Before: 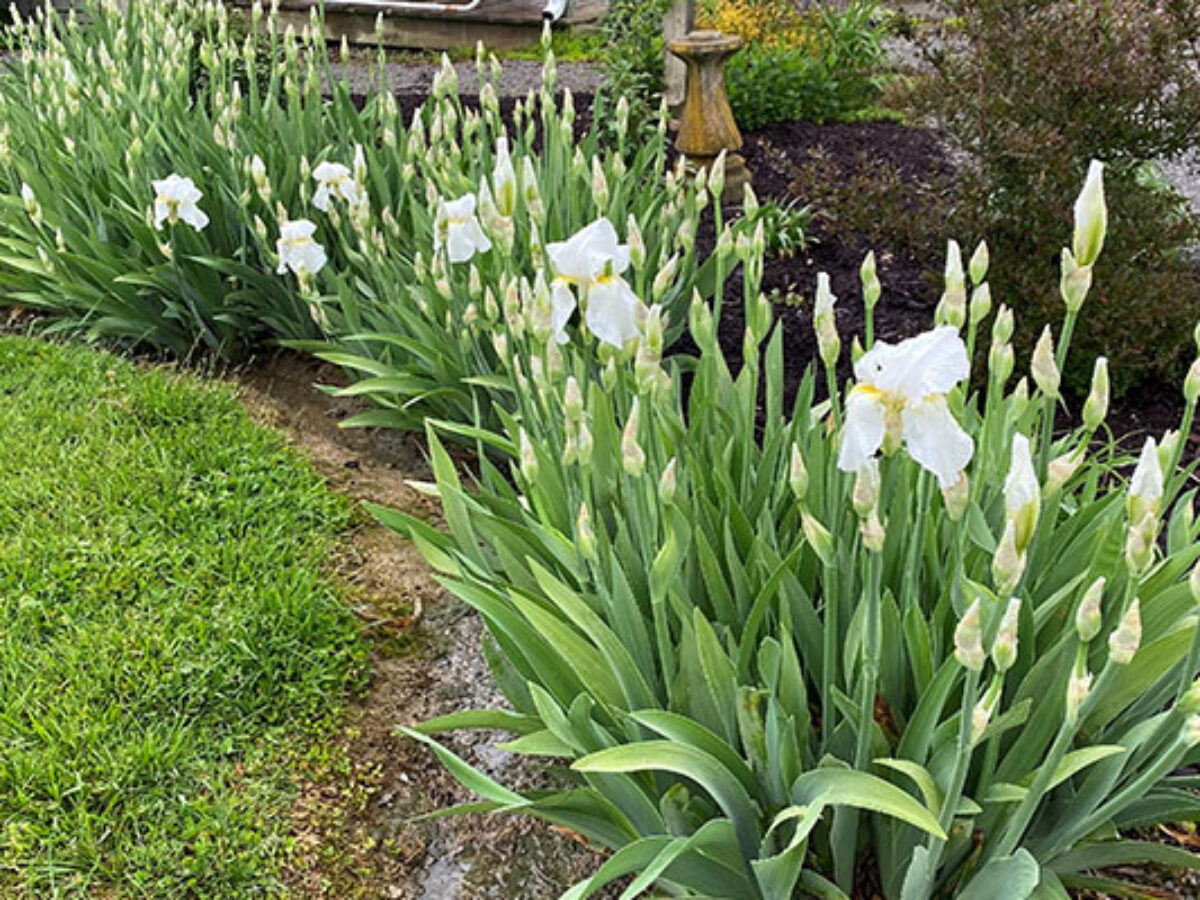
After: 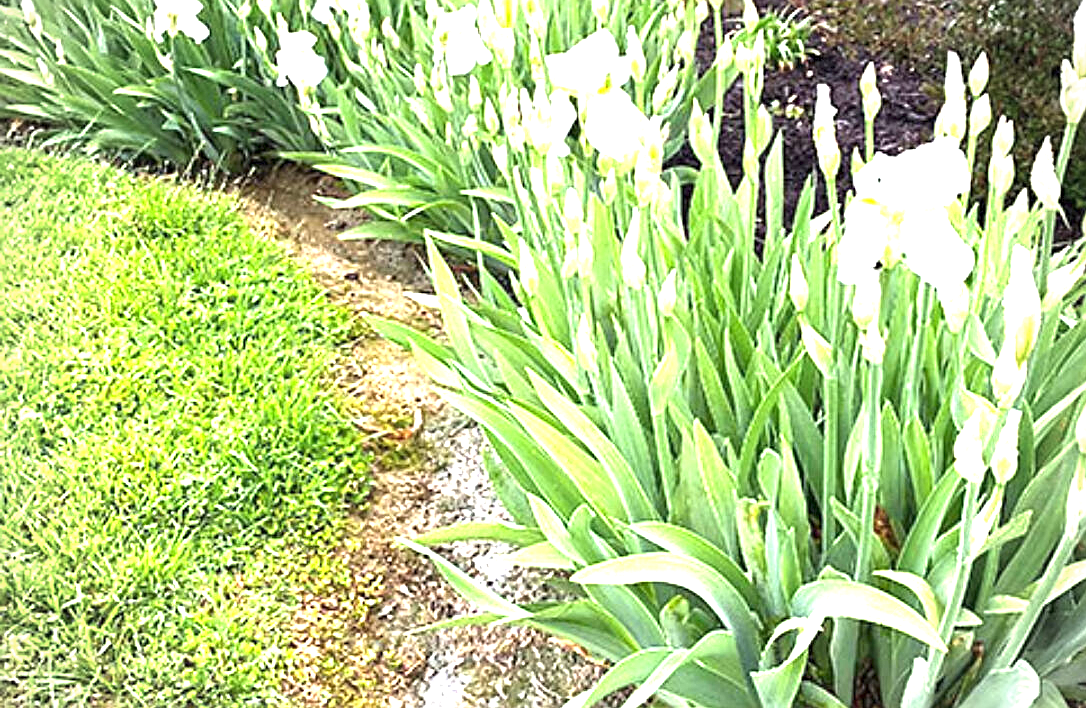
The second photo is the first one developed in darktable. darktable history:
exposure: black level correction 0, exposure 1.975 EV, compensate exposure bias true, compensate highlight preservation false
crop: top 20.916%, right 9.437%, bottom 0.316%
vignetting: unbound false
color balance rgb: global vibrance 1%, saturation formula JzAzBz (2021)
sharpen: on, module defaults
